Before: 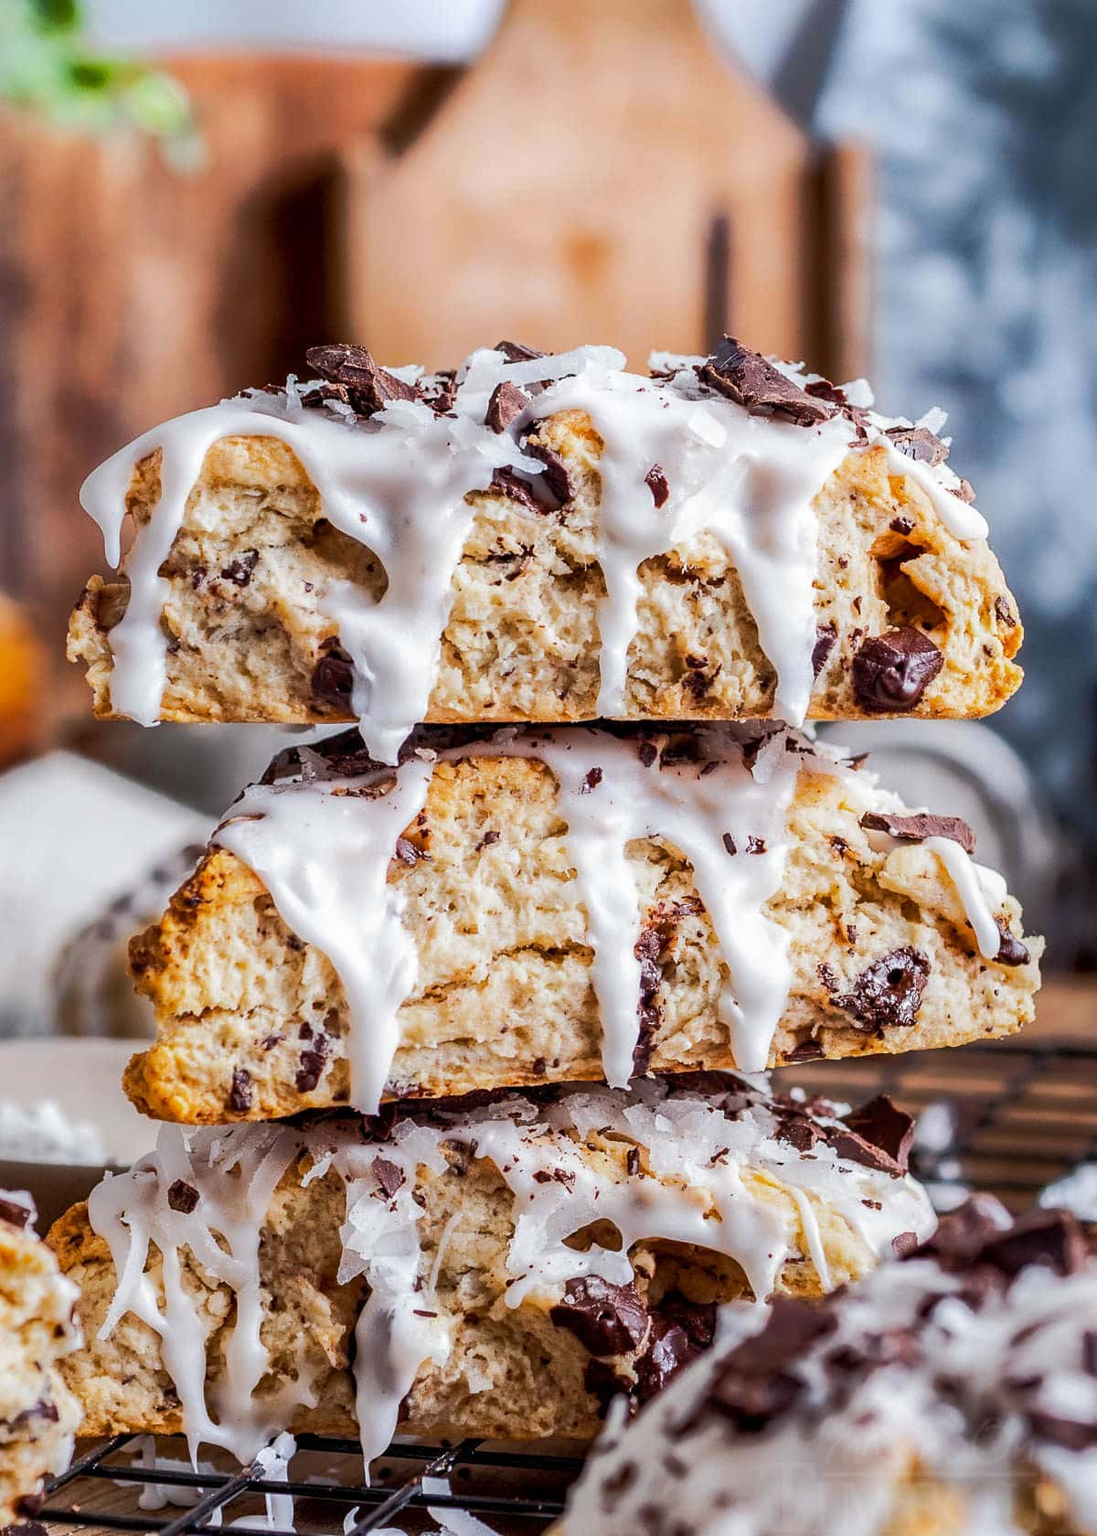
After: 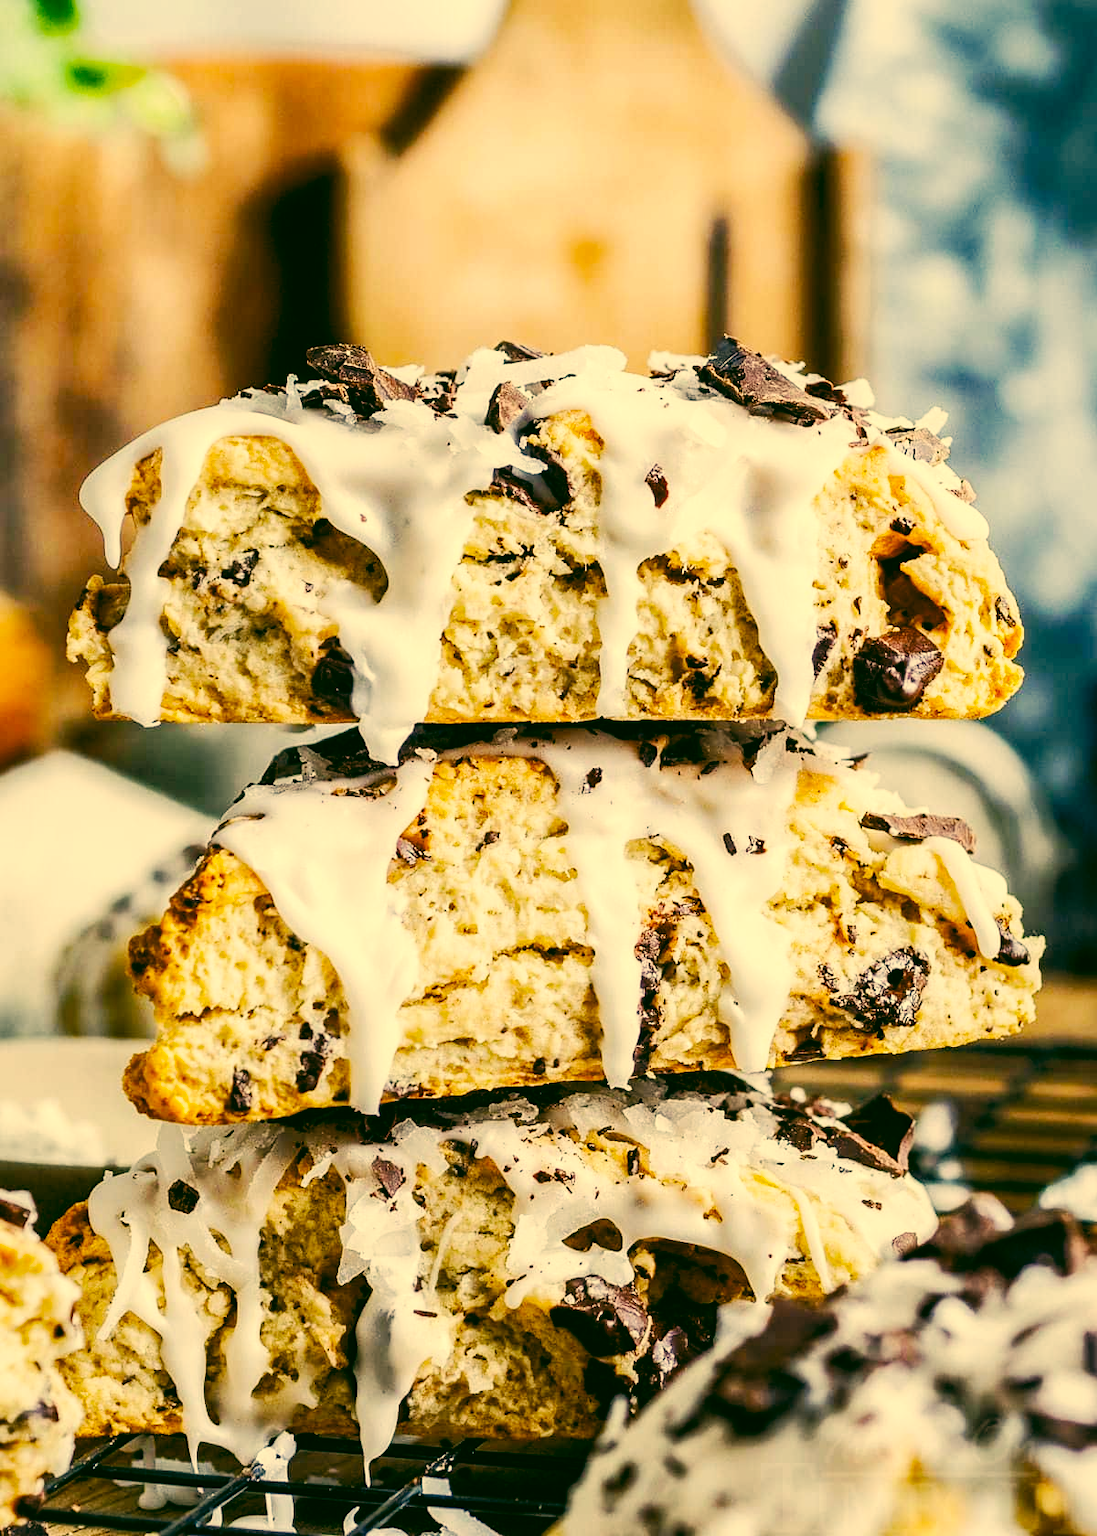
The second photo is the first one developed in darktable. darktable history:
base curve: curves: ch0 [(0, 0) (0.036, 0.025) (0.121, 0.166) (0.206, 0.329) (0.605, 0.79) (1, 1)], preserve colors none
color correction: highlights a* 5.64, highlights b* 33.71, shadows a* -25.61, shadows b* 3.92
